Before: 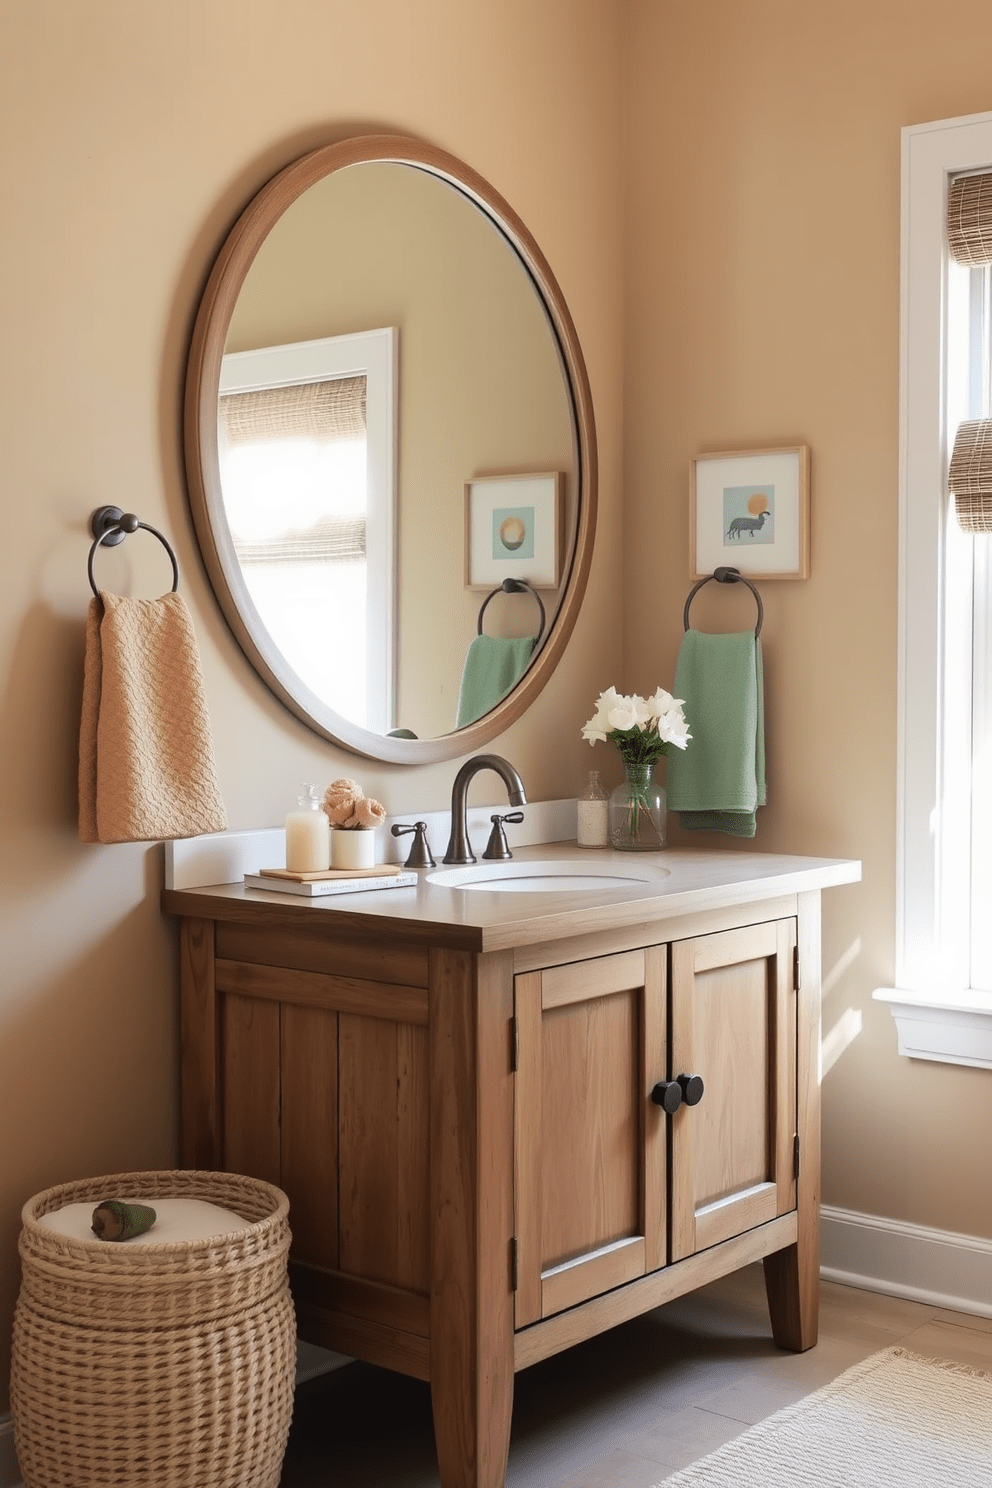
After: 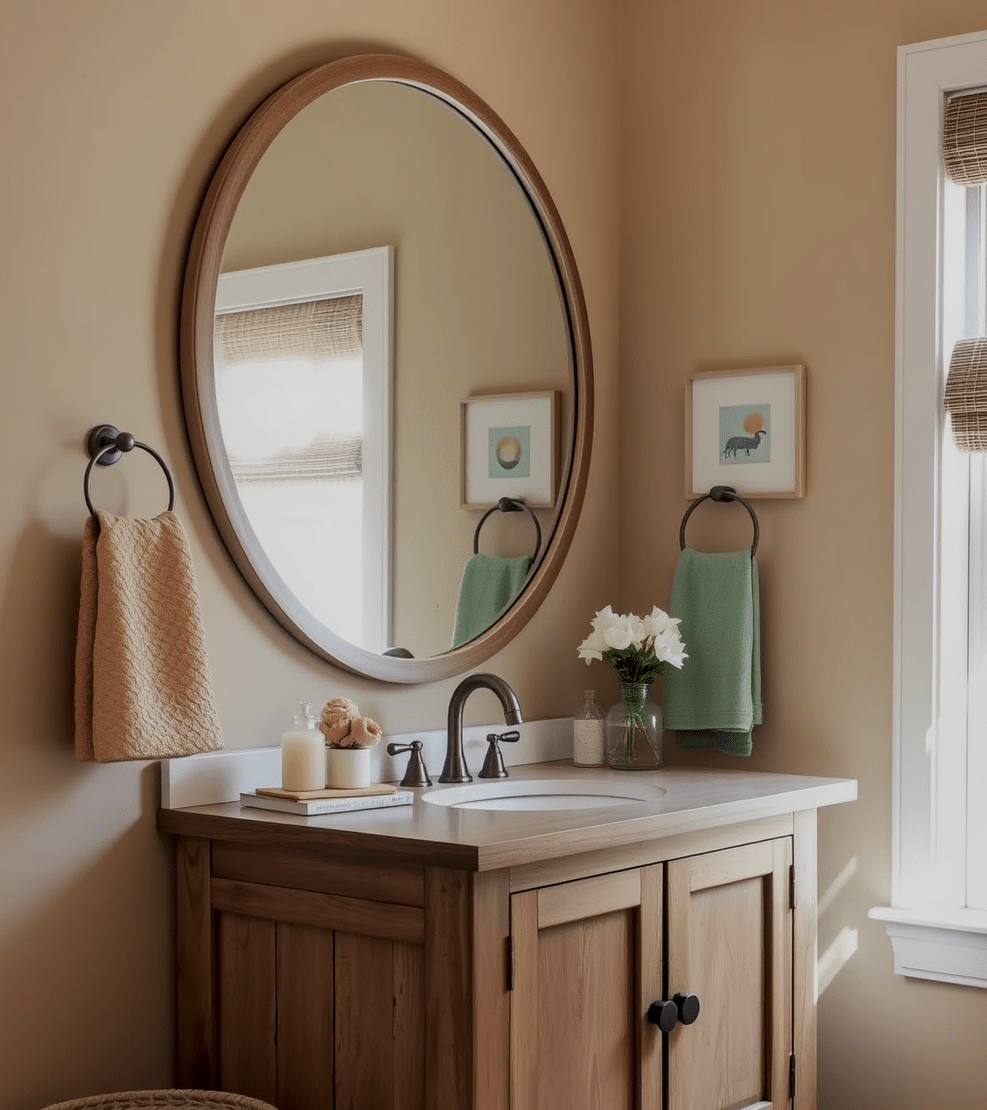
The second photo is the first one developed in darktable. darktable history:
crop: left 0.41%, top 5.465%, bottom 19.908%
local contrast: detail 130%
exposure: black level correction 0, exposure -0.693 EV, compensate highlight preservation false
